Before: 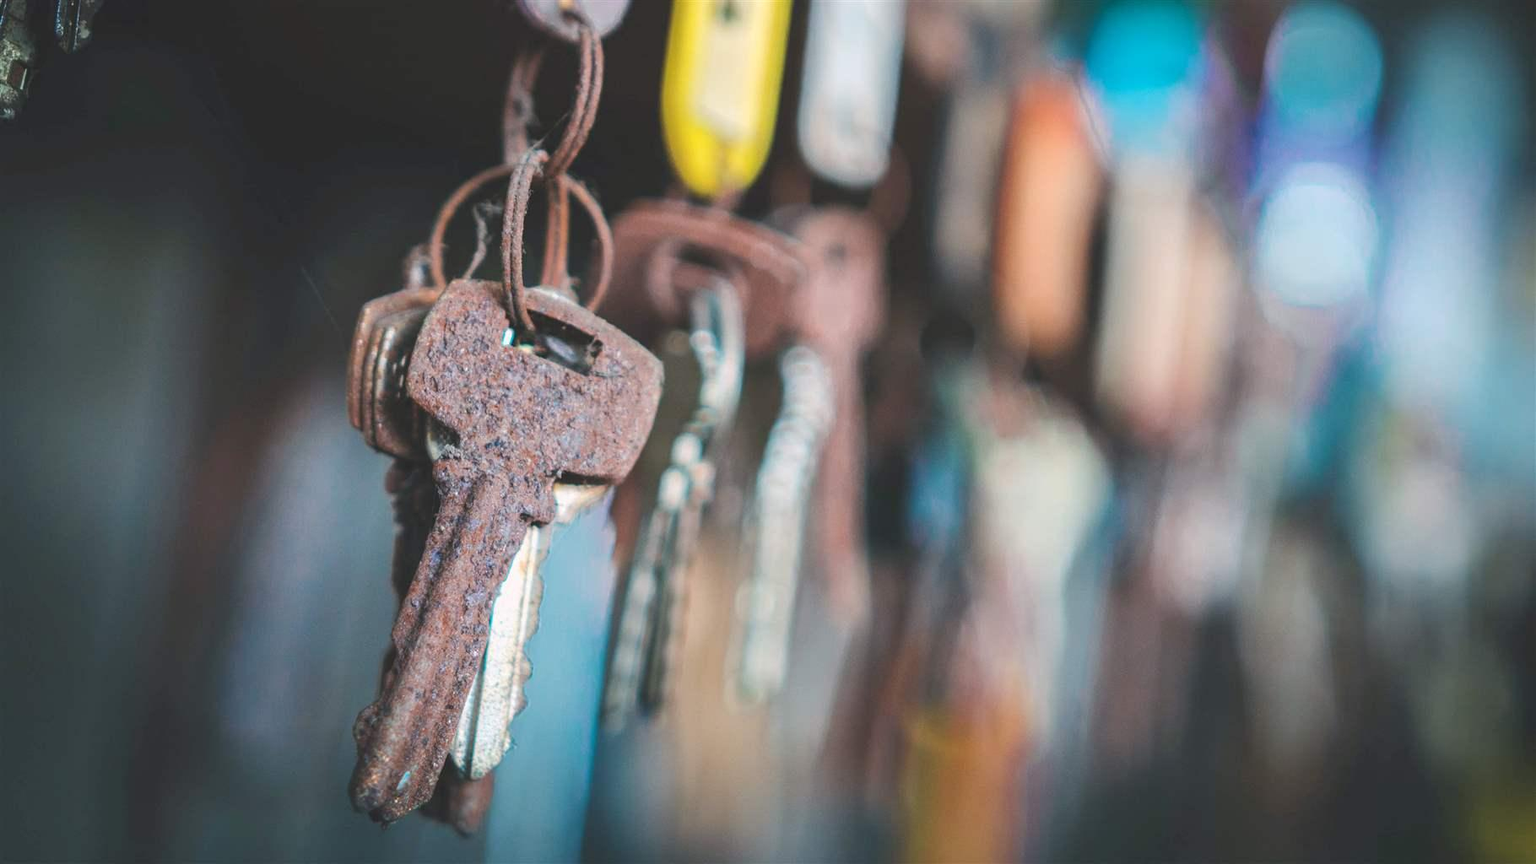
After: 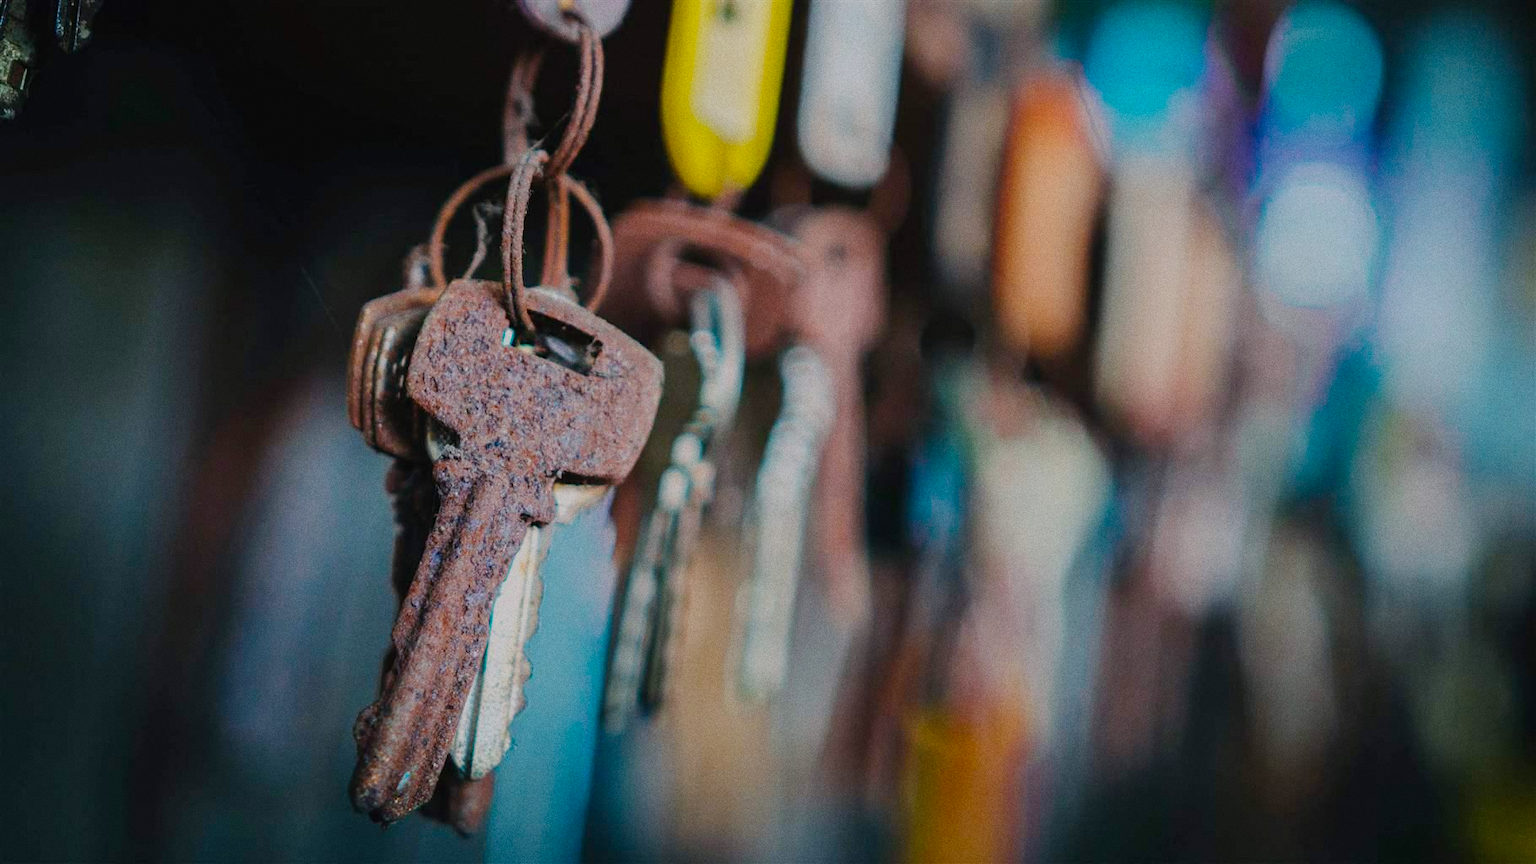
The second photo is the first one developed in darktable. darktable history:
exposure: black level correction 0.001, exposure 0.014 EV, compensate highlight preservation false
color balance rgb: perceptual saturation grading › global saturation 20%, global vibrance 20%
filmic rgb: middle gray luminance 29%, black relative exposure -10.3 EV, white relative exposure 5.5 EV, threshold 6 EV, target black luminance 0%, hardness 3.95, latitude 2.04%, contrast 1.132, highlights saturation mix 5%, shadows ↔ highlights balance 15.11%, add noise in highlights 0, preserve chrominance no, color science v3 (2019), use custom middle-gray values true, iterations of high-quality reconstruction 0, contrast in highlights soft, enable highlight reconstruction true
grain: on, module defaults
